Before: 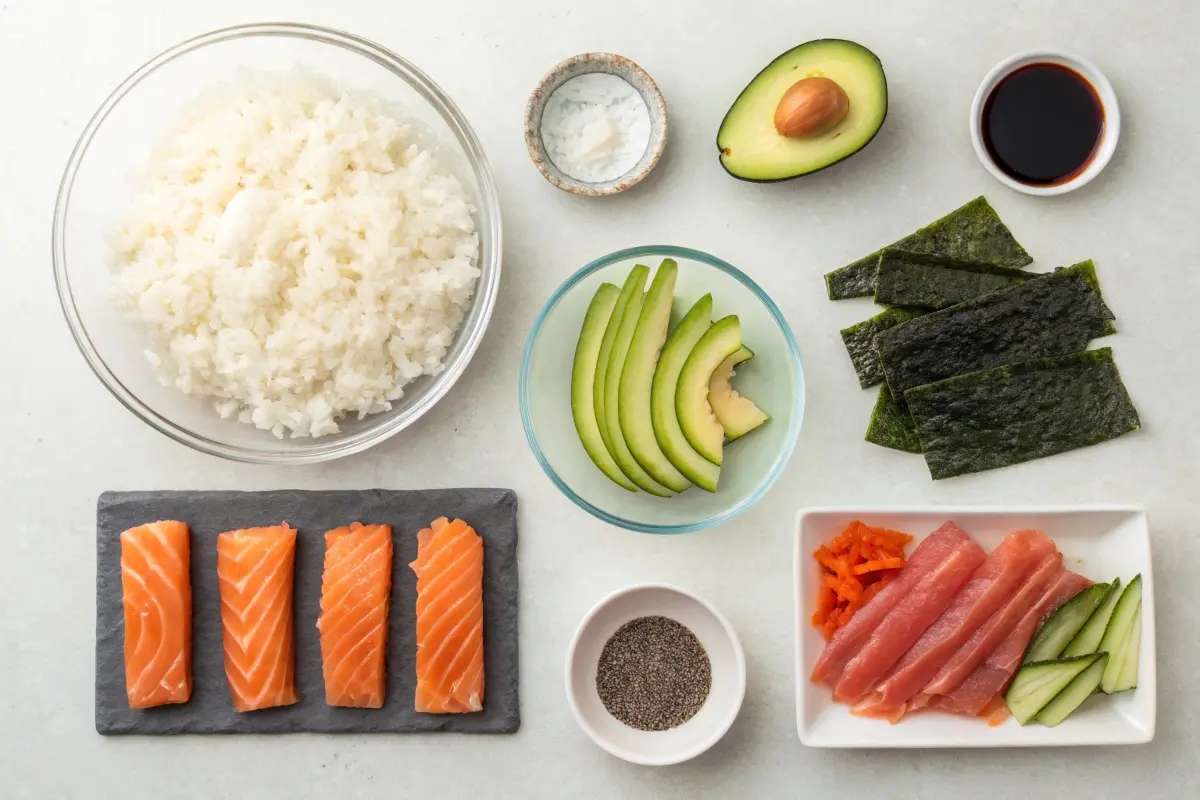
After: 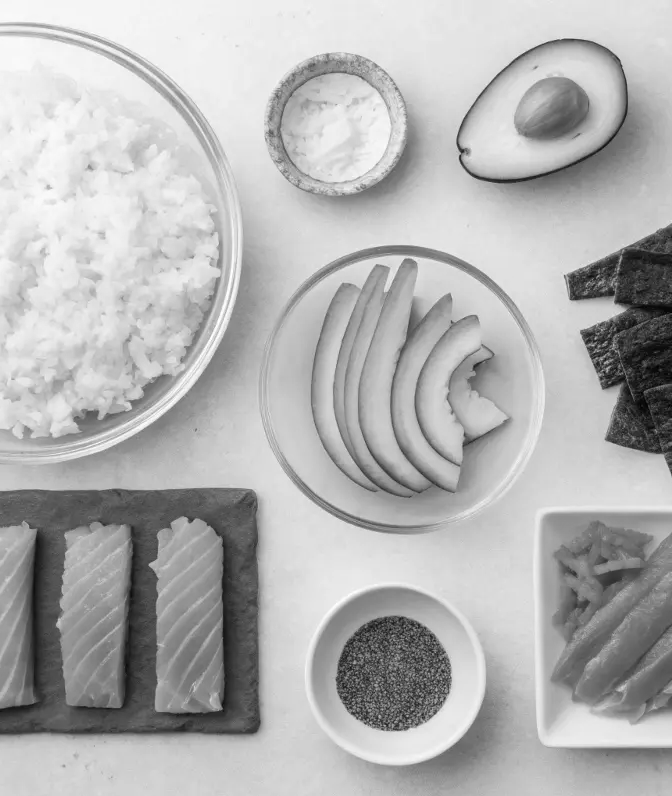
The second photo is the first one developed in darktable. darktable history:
crop: left 21.674%, right 22.086%
monochrome: on, module defaults
